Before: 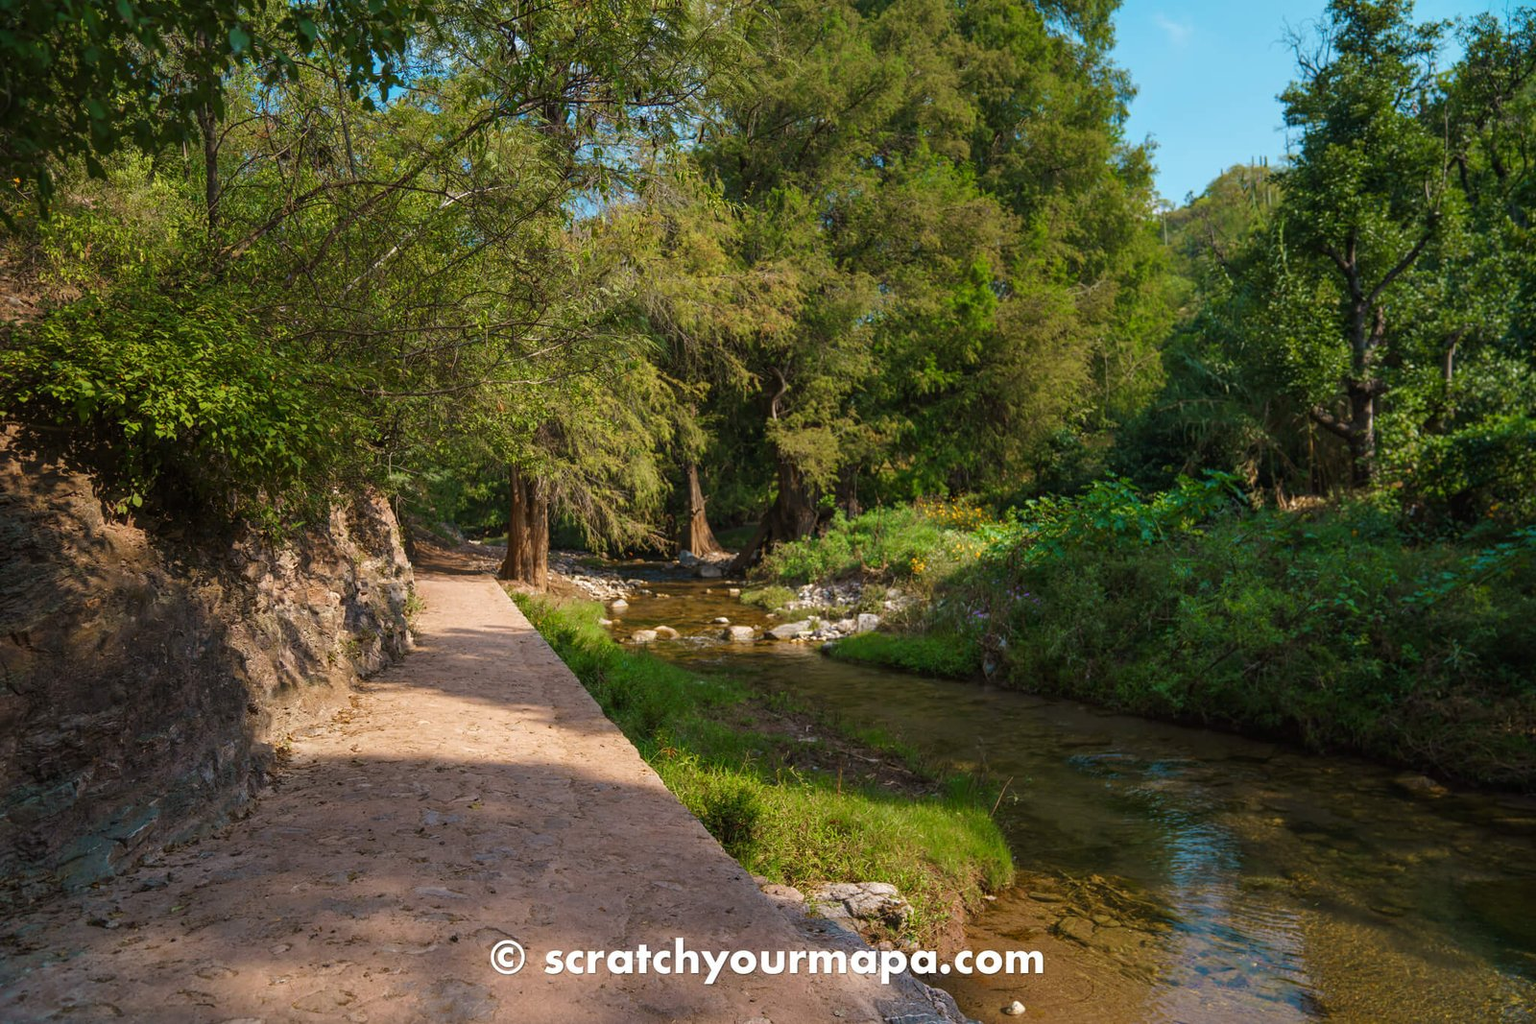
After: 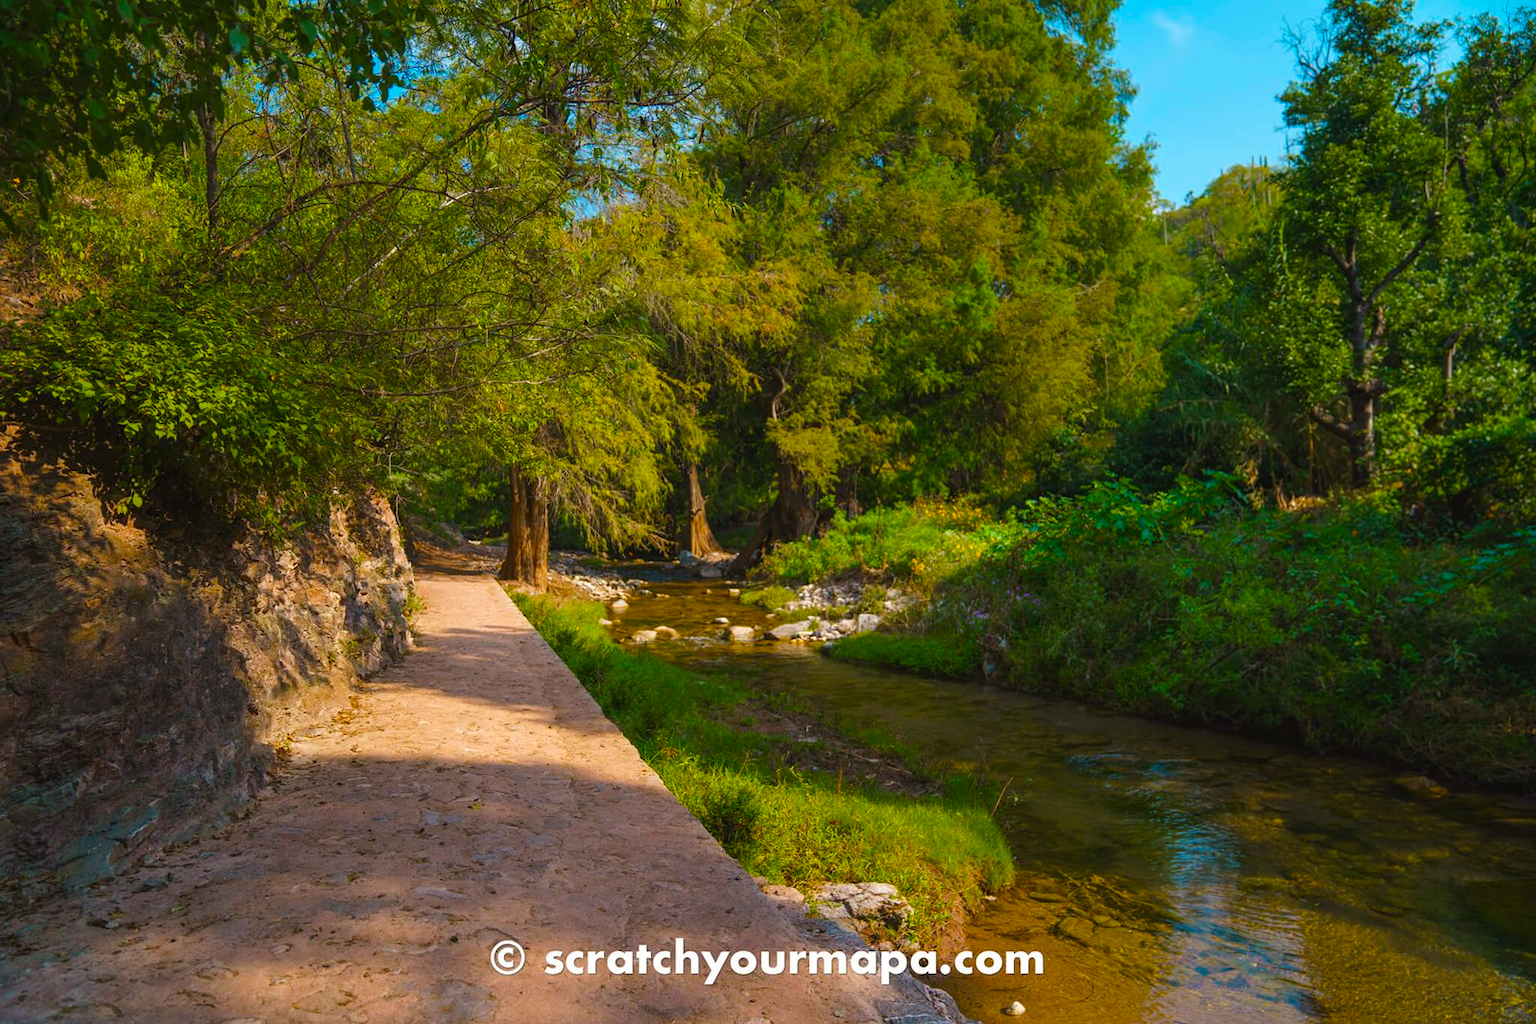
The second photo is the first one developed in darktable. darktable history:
color balance rgb: global offset › luminance 0.231%, linear chroma grading › global chroma 15.486%, perceptual saturation grading › global saturation 31.243%
